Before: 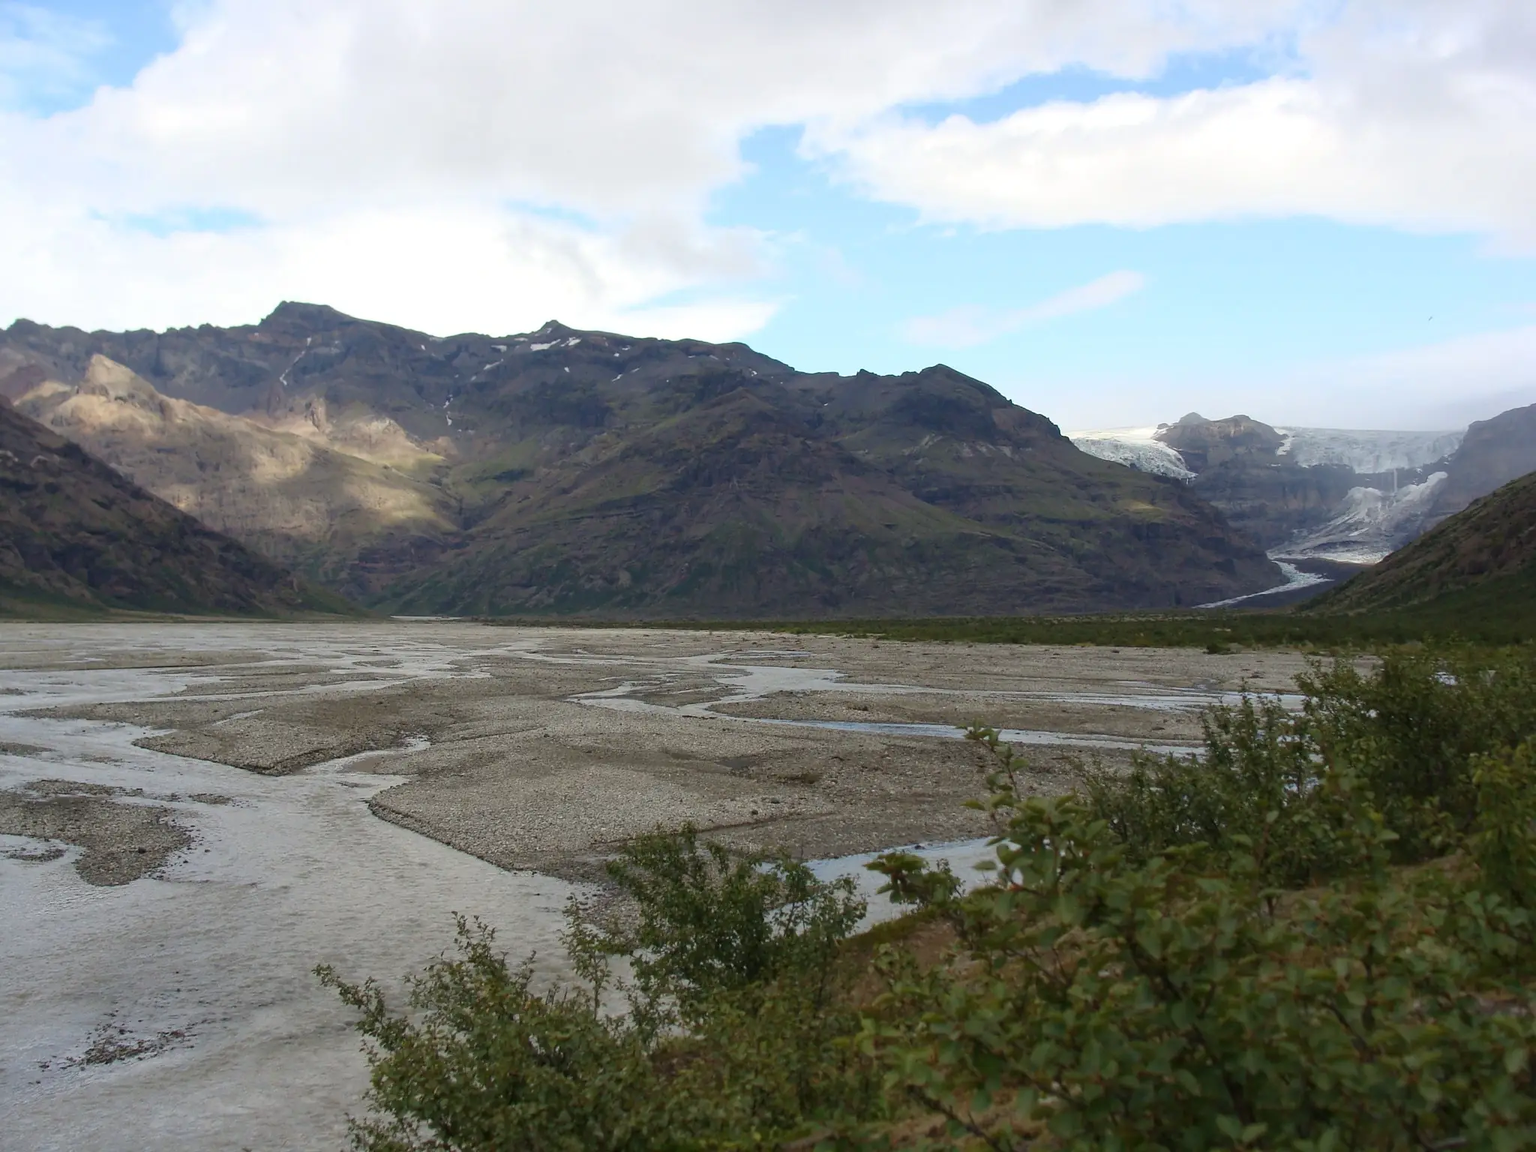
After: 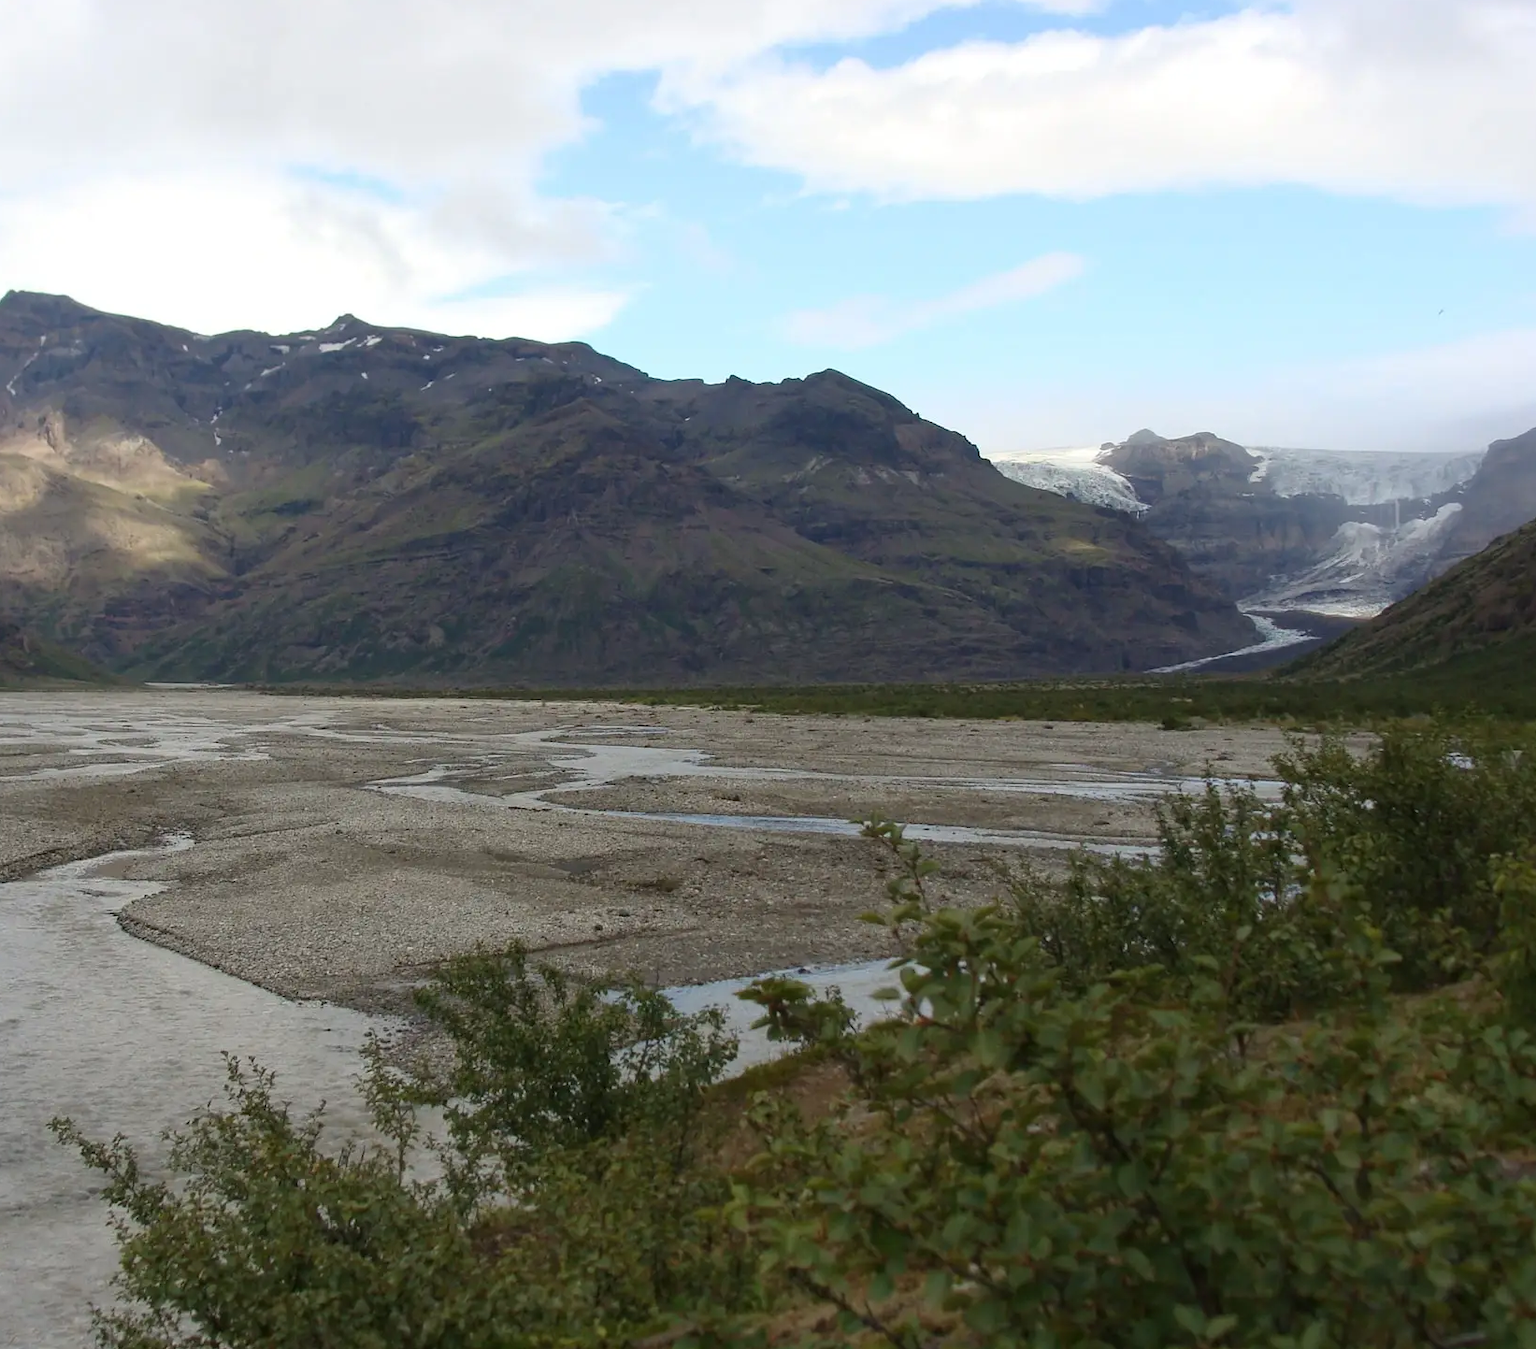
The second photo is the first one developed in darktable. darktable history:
crop and rotate: left 17.915%, top 5.97%, right 1.813%
